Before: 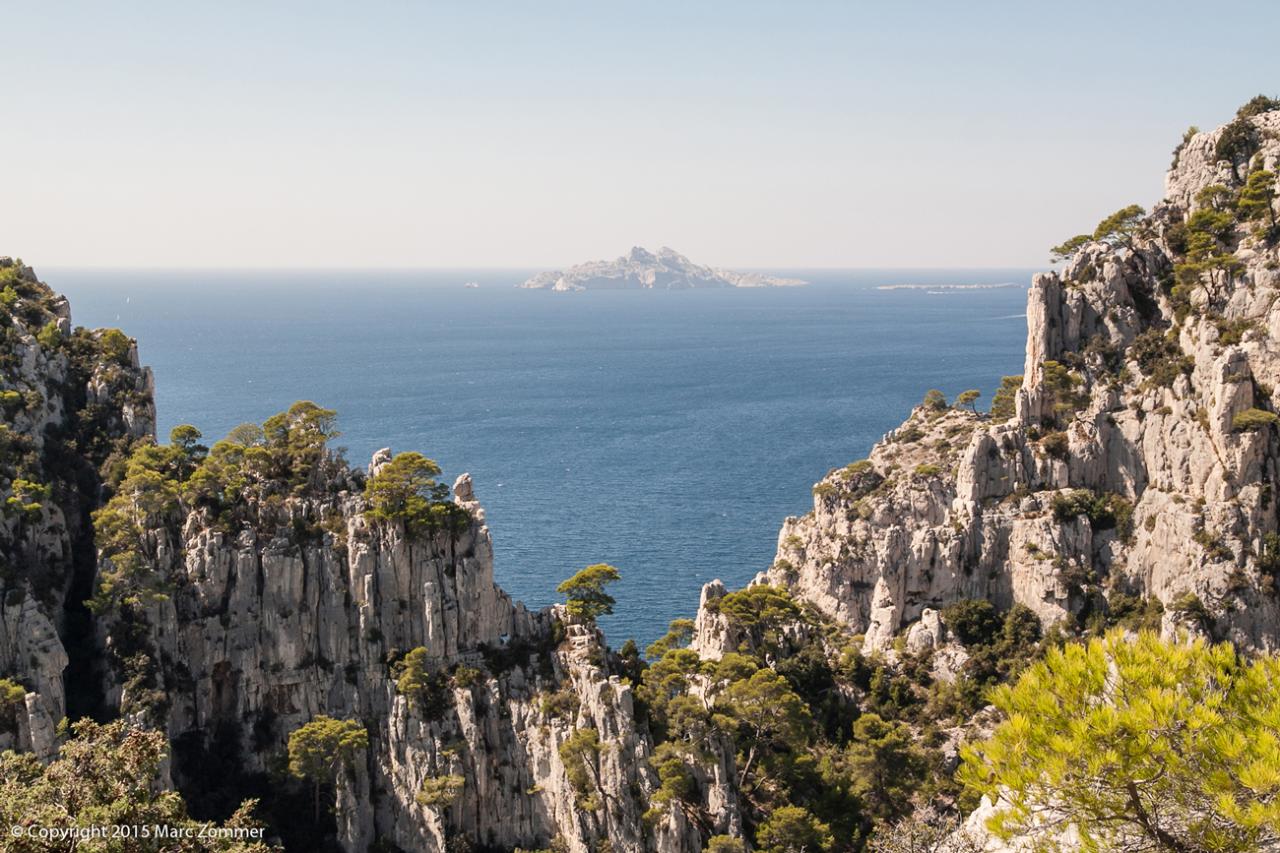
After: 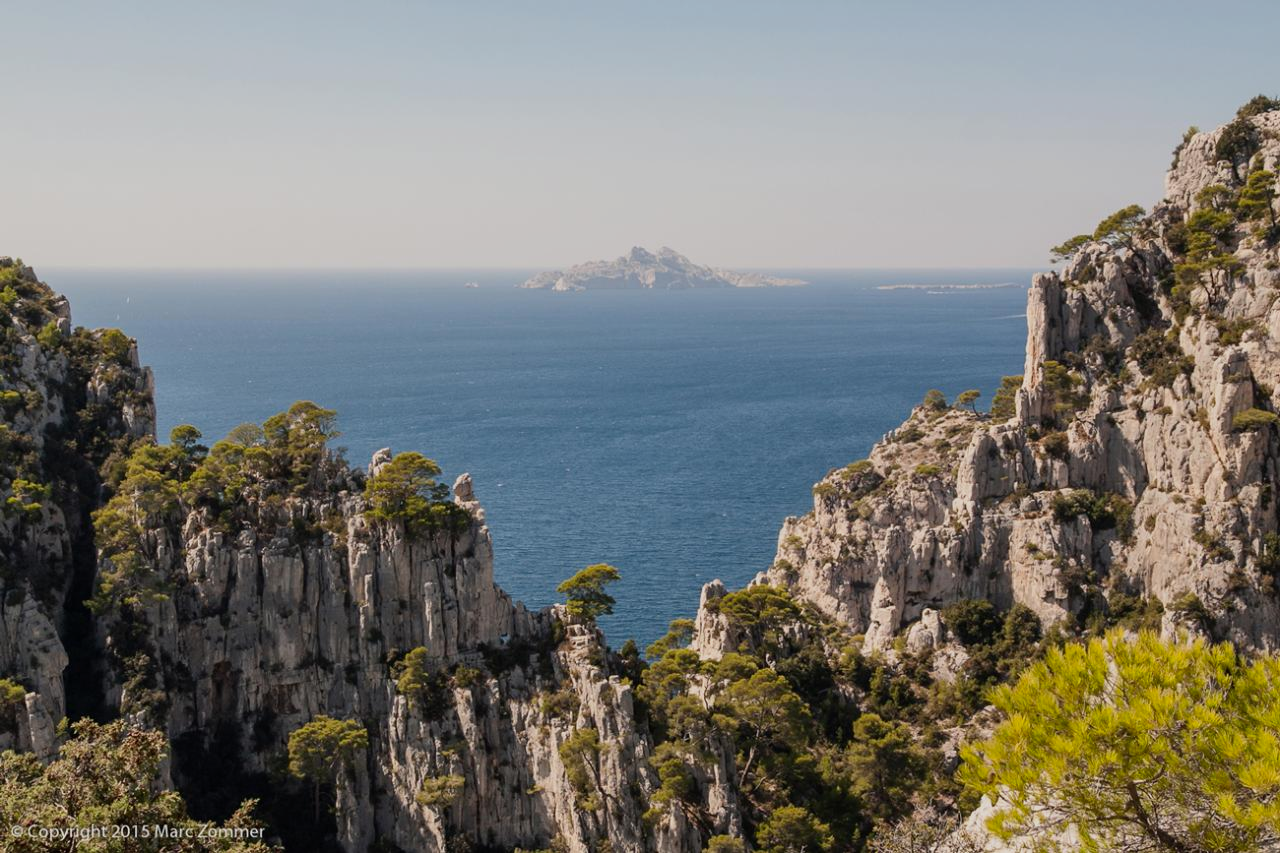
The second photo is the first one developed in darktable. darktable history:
exposure: exposure -0.487 EV, compensate exposure bias true, compensate highlight preservation false
contrast brightness saturation: saturation 0.121
